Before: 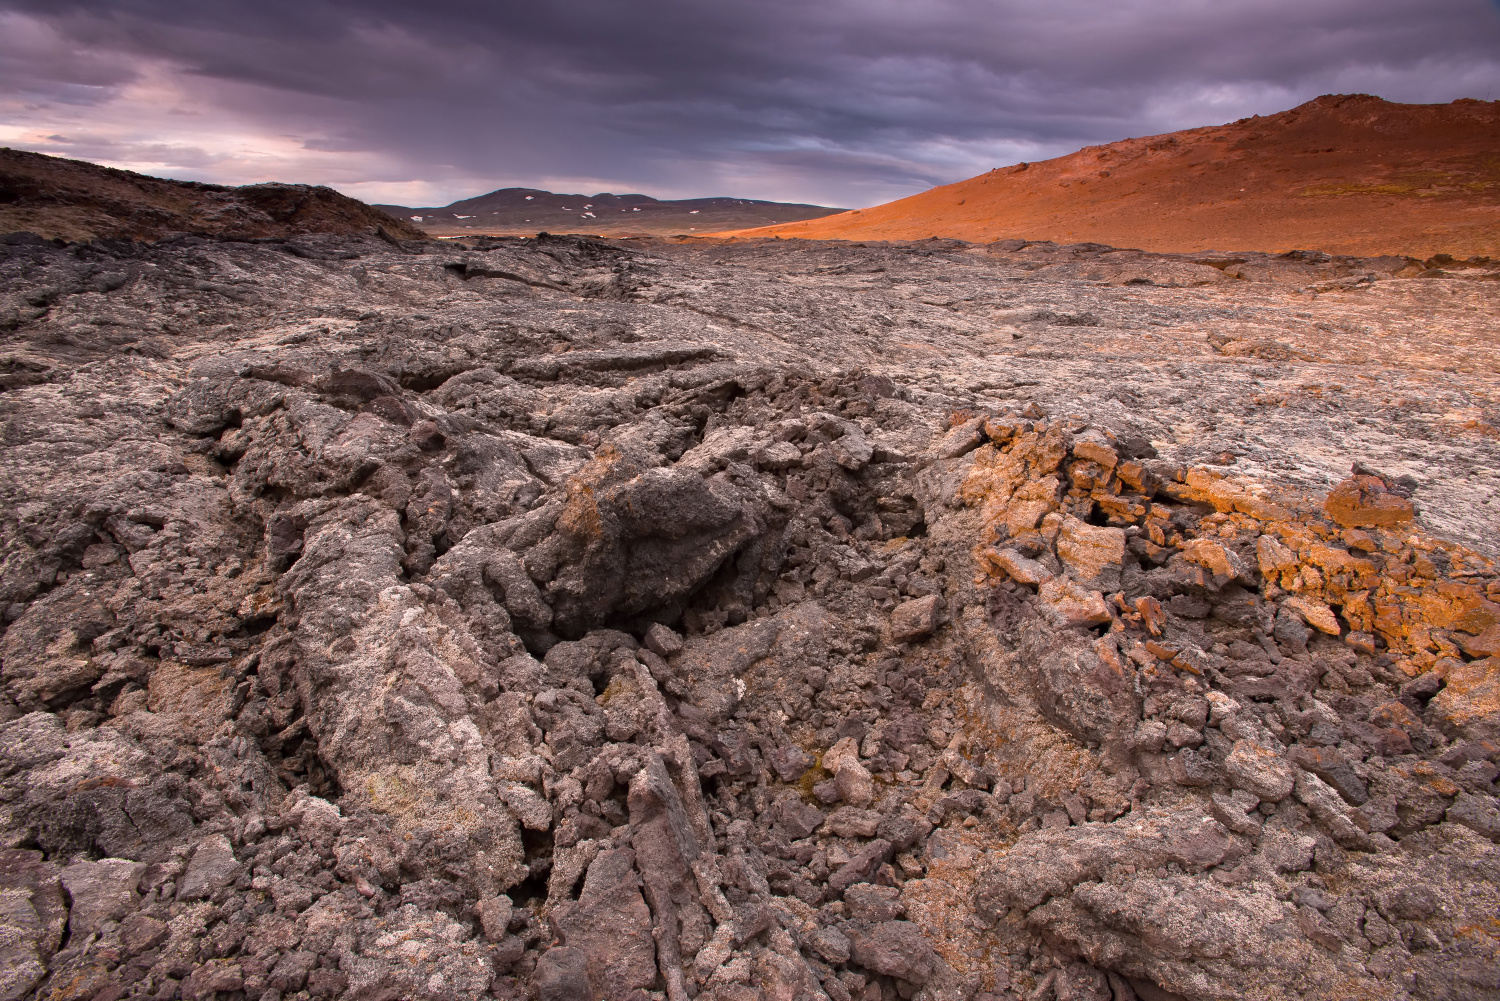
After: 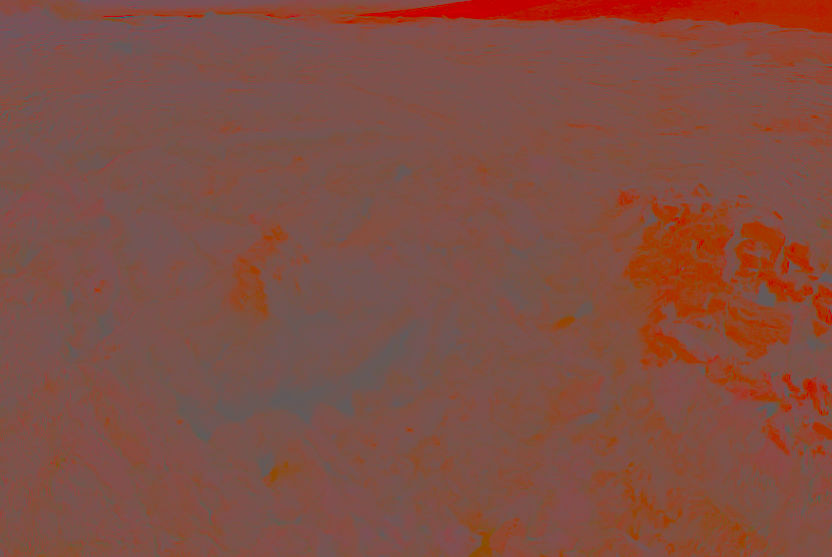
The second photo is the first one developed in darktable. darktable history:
contrast brightness saturation: contrast -0.99, brightness -0.169, saturation 0.751
crop and rotate: left 22.244%, top 22.173%, right 22.241%, bottom 22.116%
exposure: black level correction 0.007, compensate highlight preservation false
